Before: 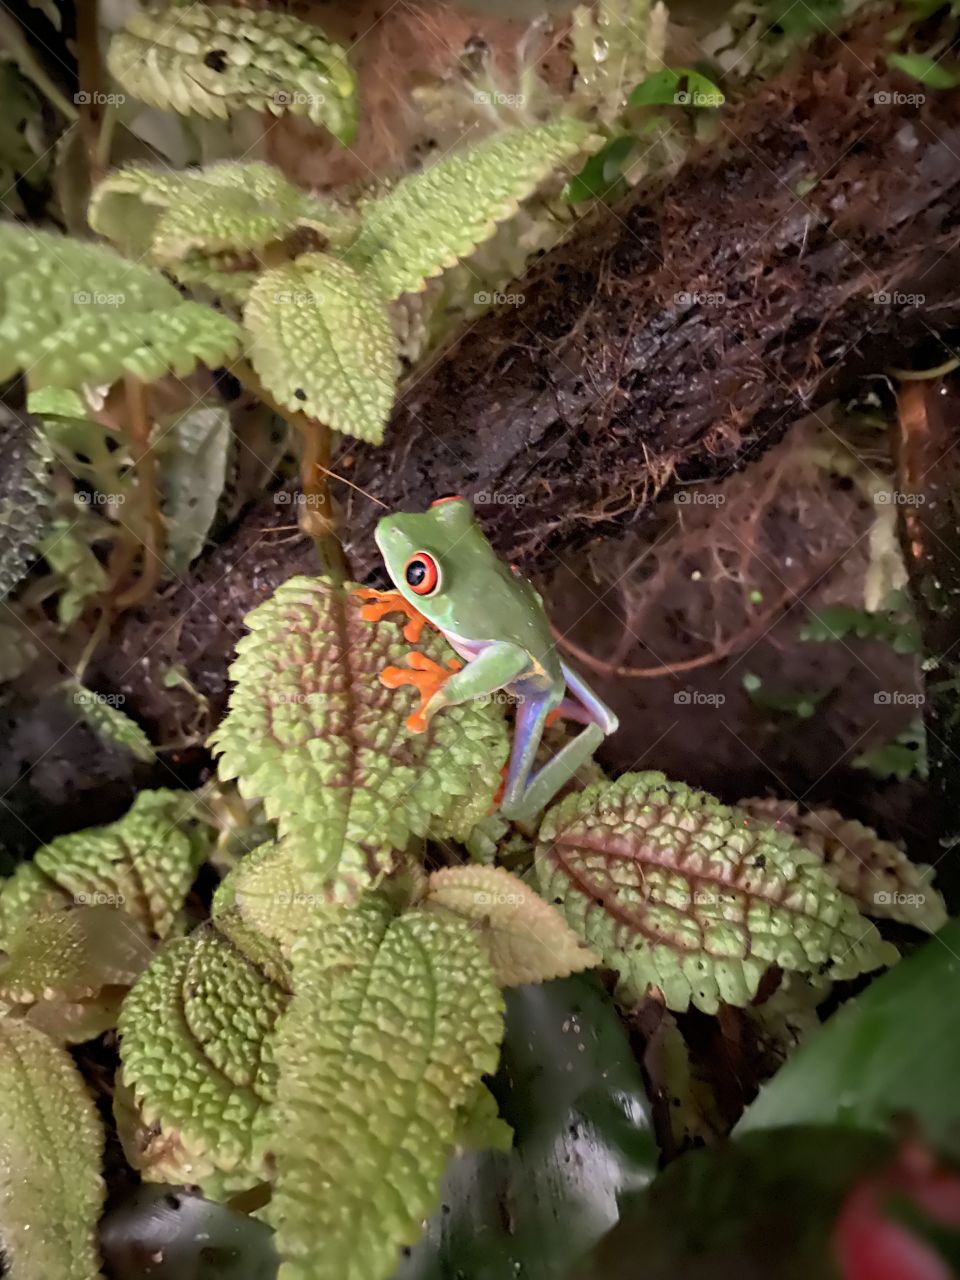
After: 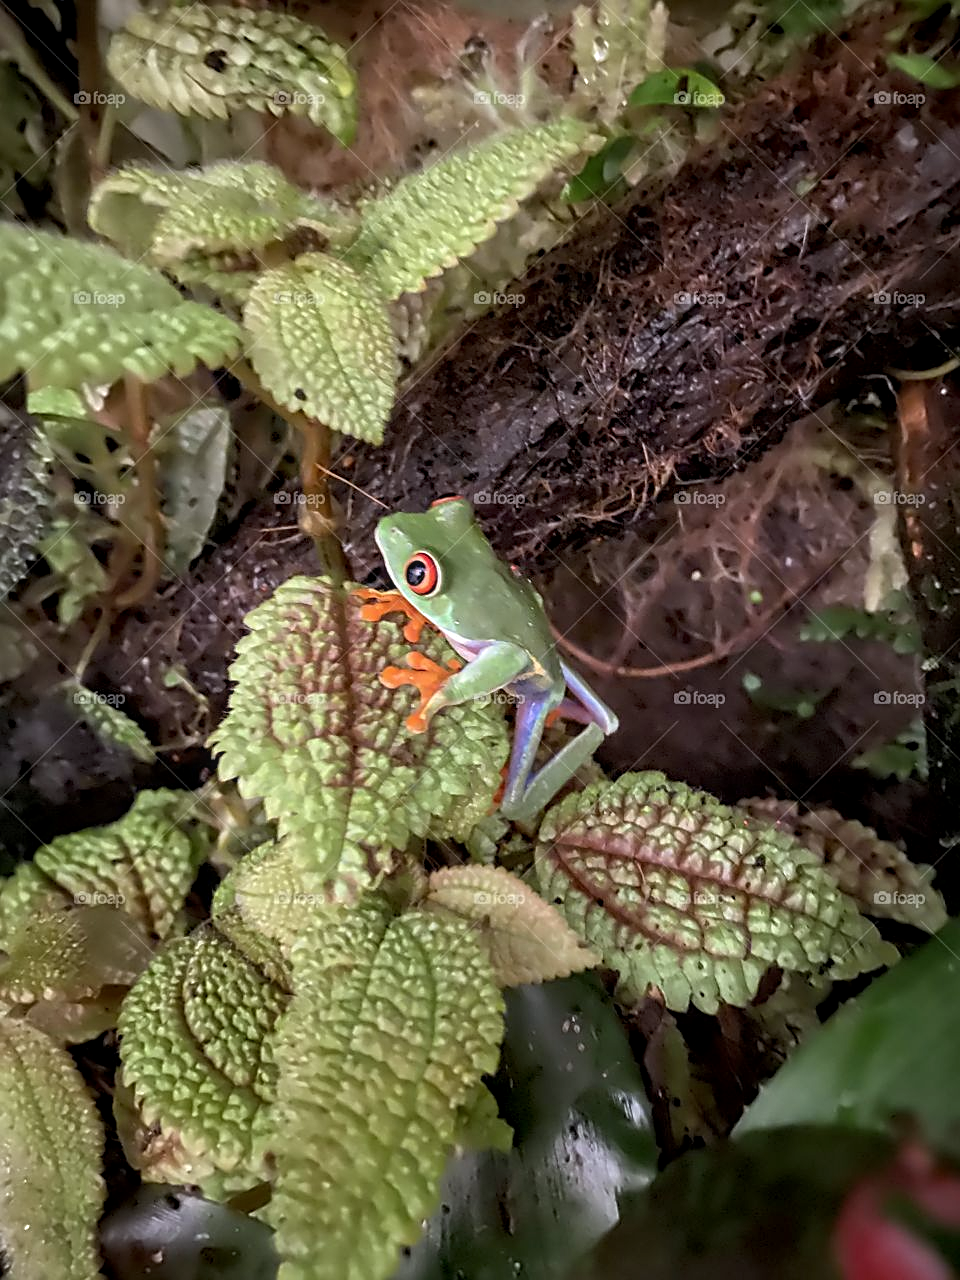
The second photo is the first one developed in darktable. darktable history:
color balance rgb: perceptual saturation grading › global saturation -1%
local contrast: on, module defaults
sharpen: on, module defaults
white balance: red 0.974, blue 1.044
